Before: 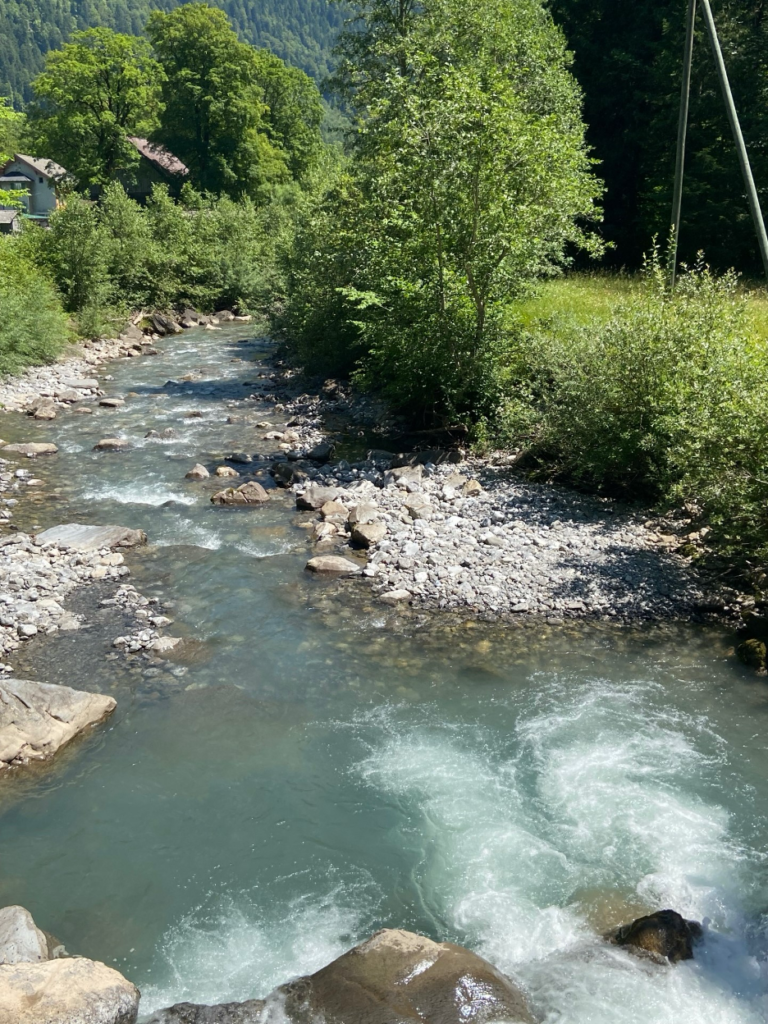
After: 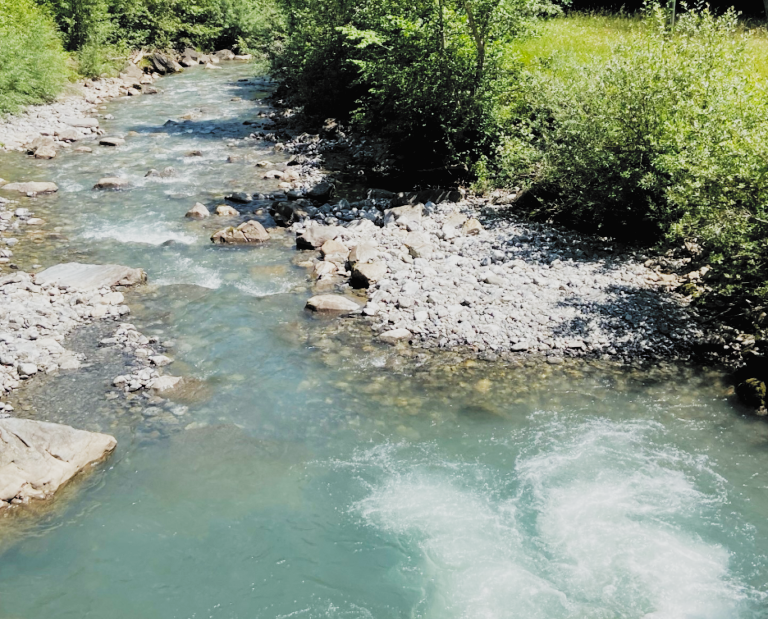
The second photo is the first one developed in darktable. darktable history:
shadows and highlights: shadows 25.59, highlights -25.75
filmic rgb: black relative exposure -5.02 EV, white relative exposure 4 EV, threshold 5.94 EV, hardness 2.88, contrast 1.301, preserve chrominance no, color science v5 (2021), contrast in shadows safe, contrast in highlights safe, enable highlight reconstruction true
contrast brightness saturation: brightness 0.27
crop and rotate: top 25.528%, bottom 14.016%
